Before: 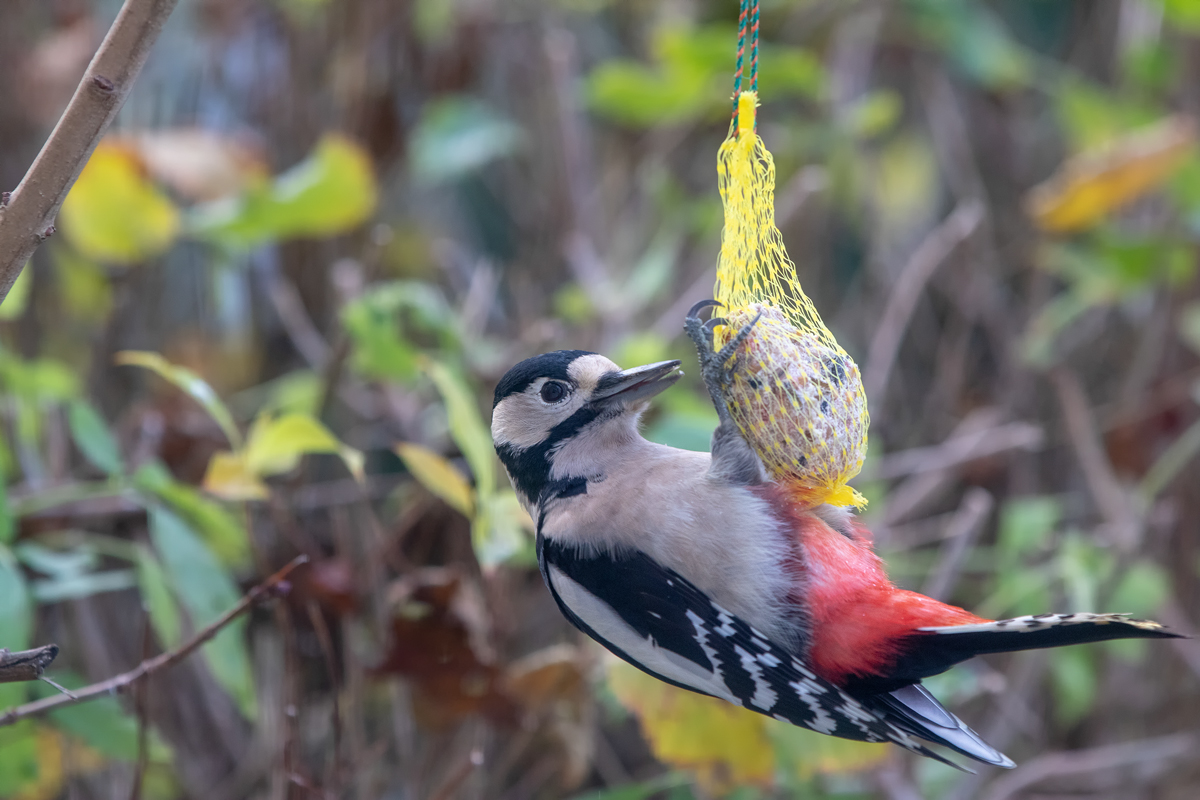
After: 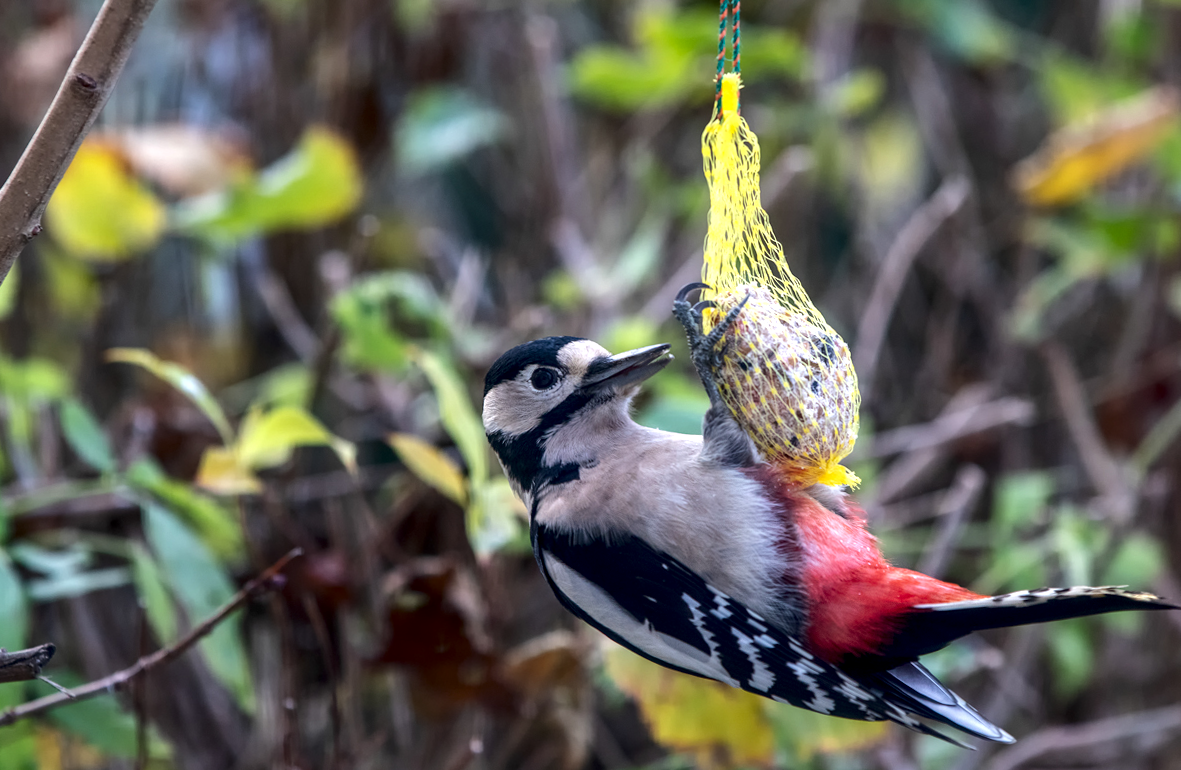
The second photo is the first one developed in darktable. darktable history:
tone equalizer: -8 EV -0.417 EV, -7 EV -0.389 EV, -6 EV -0.333 EV, -5 EV -0.222 EV, -3 EV 0.222 EV, -2 EV 0.333 EV, -1 EV 0.389 EV, +0 EV 0.417 EV, edges refinement/feathering 500, mask exposure compensation -1.57 EV, preserve details no
contrast brightness saturation: contrast 0.07, brightness -0.13, saturation 0.06
local contrast: shadows 94%
rotate and perspective: rotation -1.42°, crop left 0.016, crop right 0.984, crop top 0.035, crop bottom 0.965
